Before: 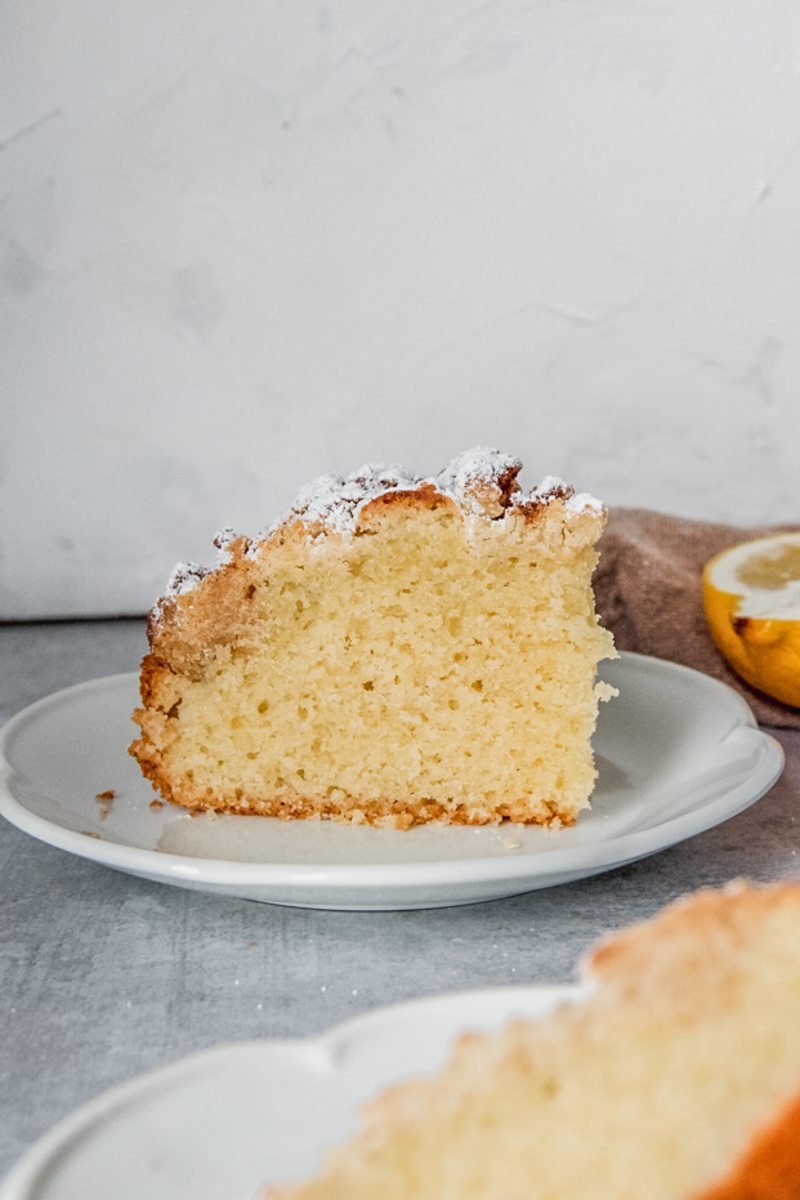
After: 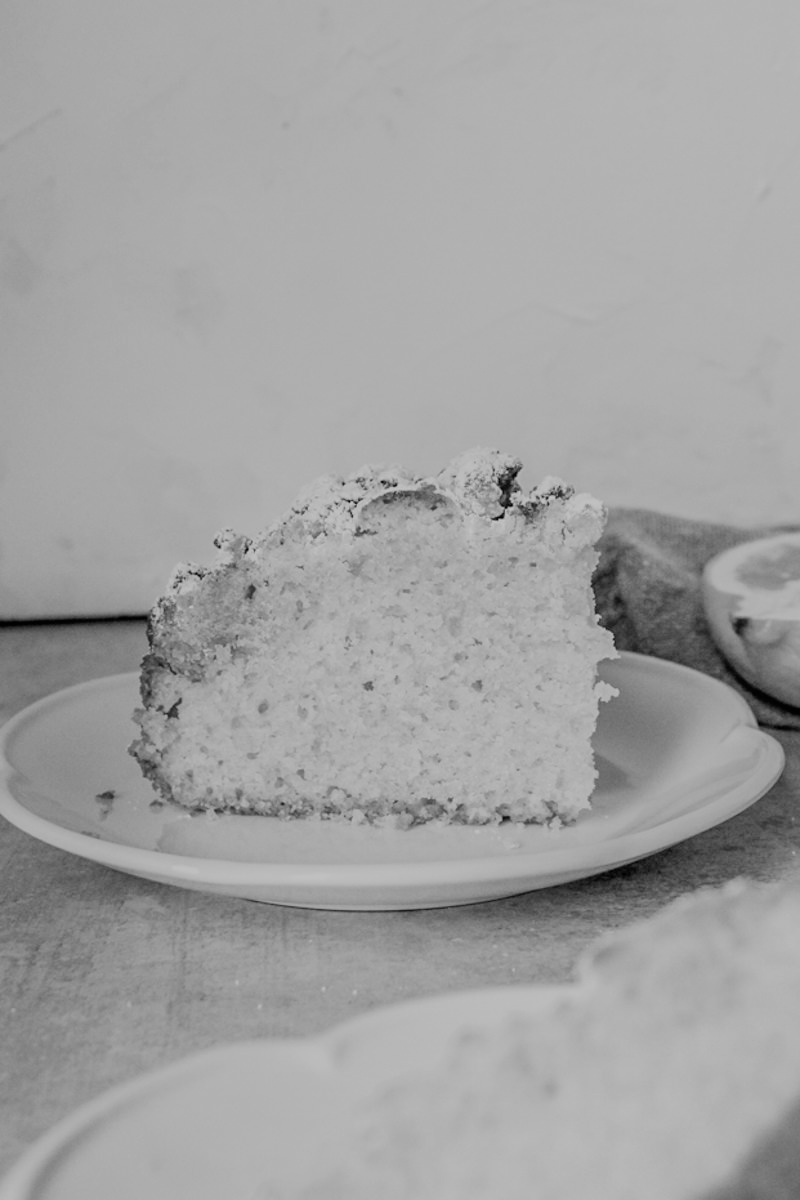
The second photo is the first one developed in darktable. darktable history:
color correction: highlights a* -4.28, highlights b* 6.53
color balance: input saturation 99%
filmic rgb: black relative exposure -7.15 EV, white relative exposure 5.36 EV, hardness 3.02, color science v6 (2022)
monochrome: a 30.25, b 92.03
